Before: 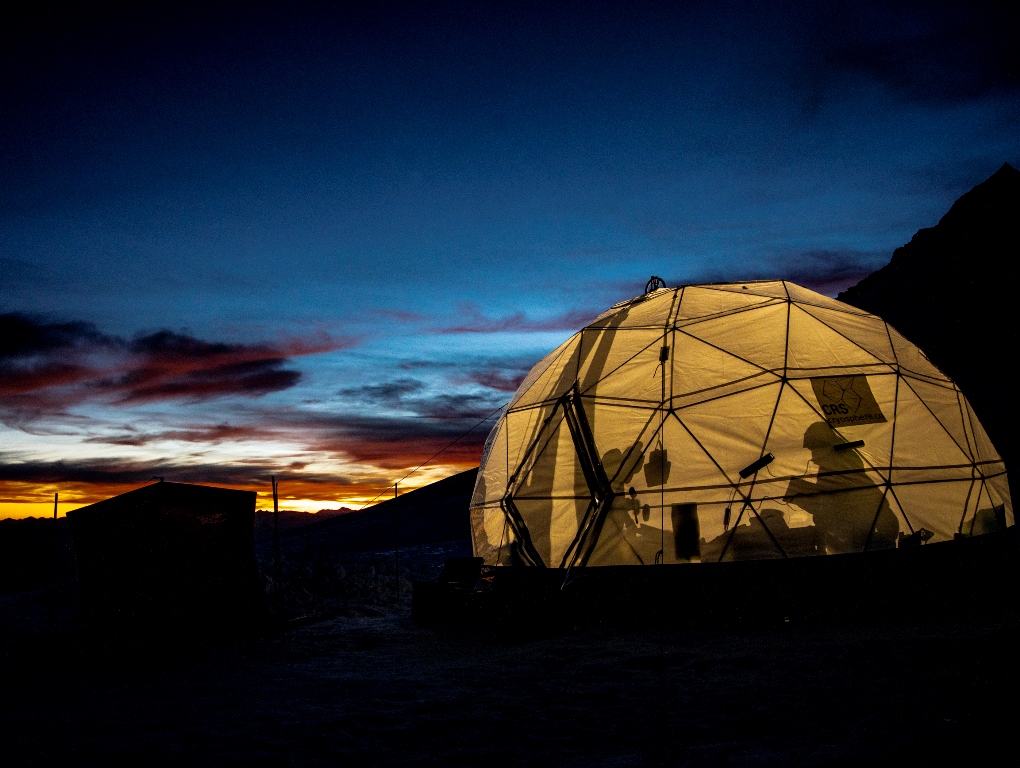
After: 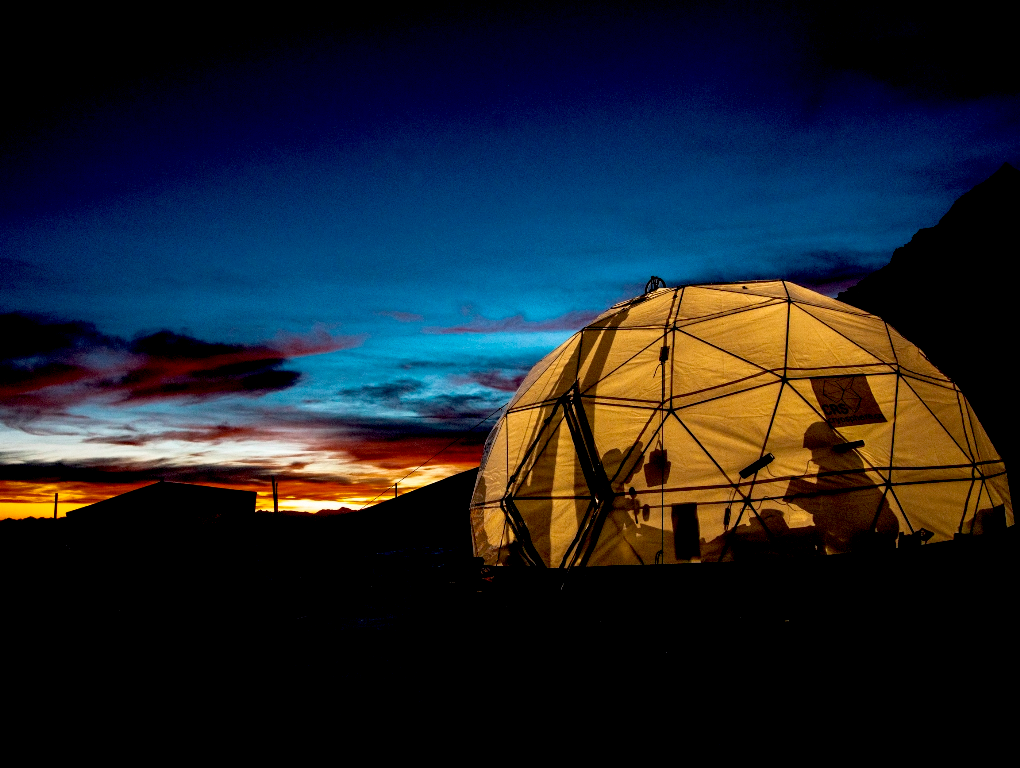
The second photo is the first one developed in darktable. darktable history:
exposure: black level correction 0.01, compensate exposure bias true, compensate highlight preservation false
